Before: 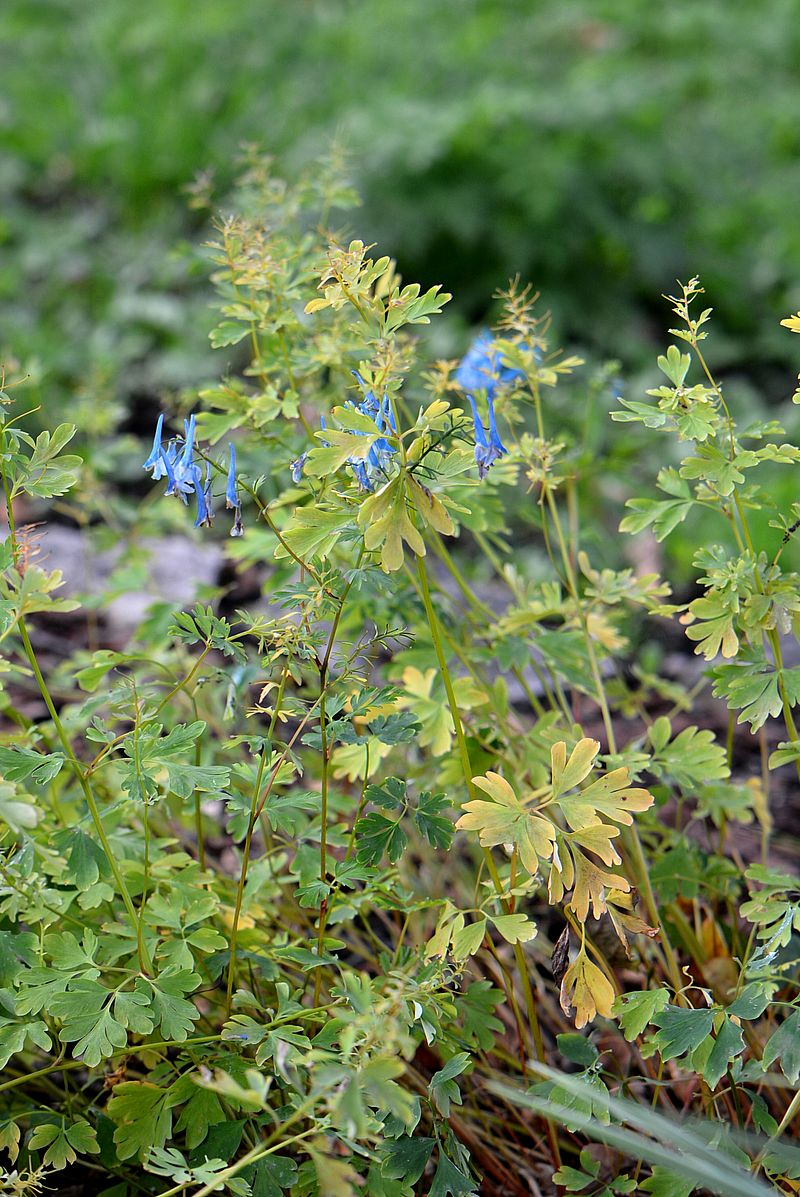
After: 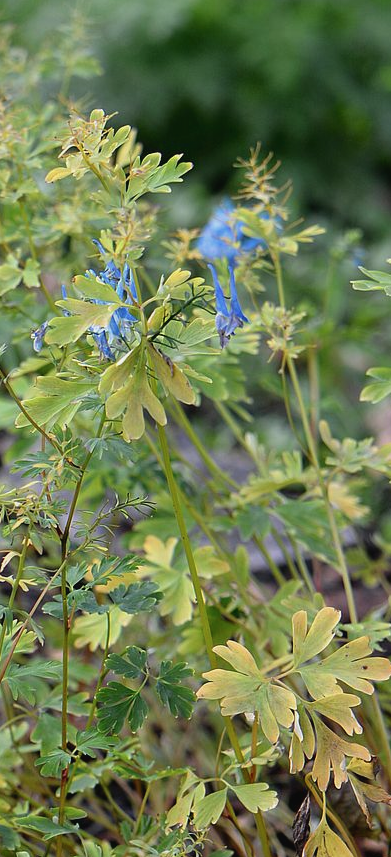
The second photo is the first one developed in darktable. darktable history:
crop: left 32.376%, top 10.962%, right 18.73%, bottom 17.407%
contrast brightness saturation: contrast -0.07, brightness -0.041, saturation -0.111
